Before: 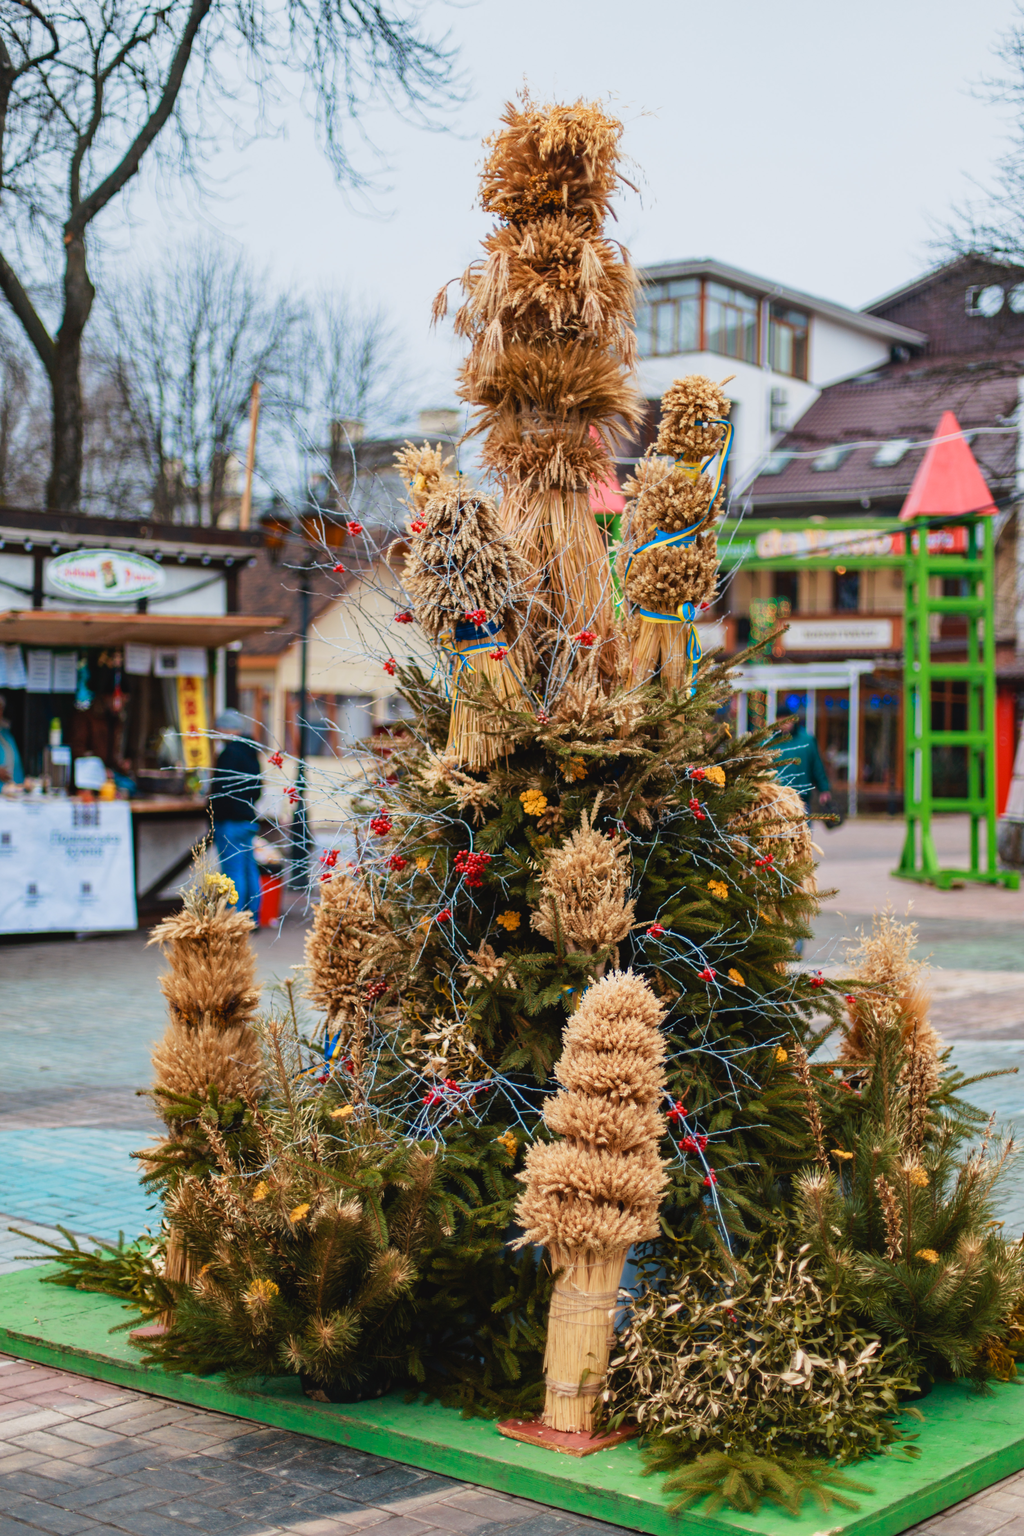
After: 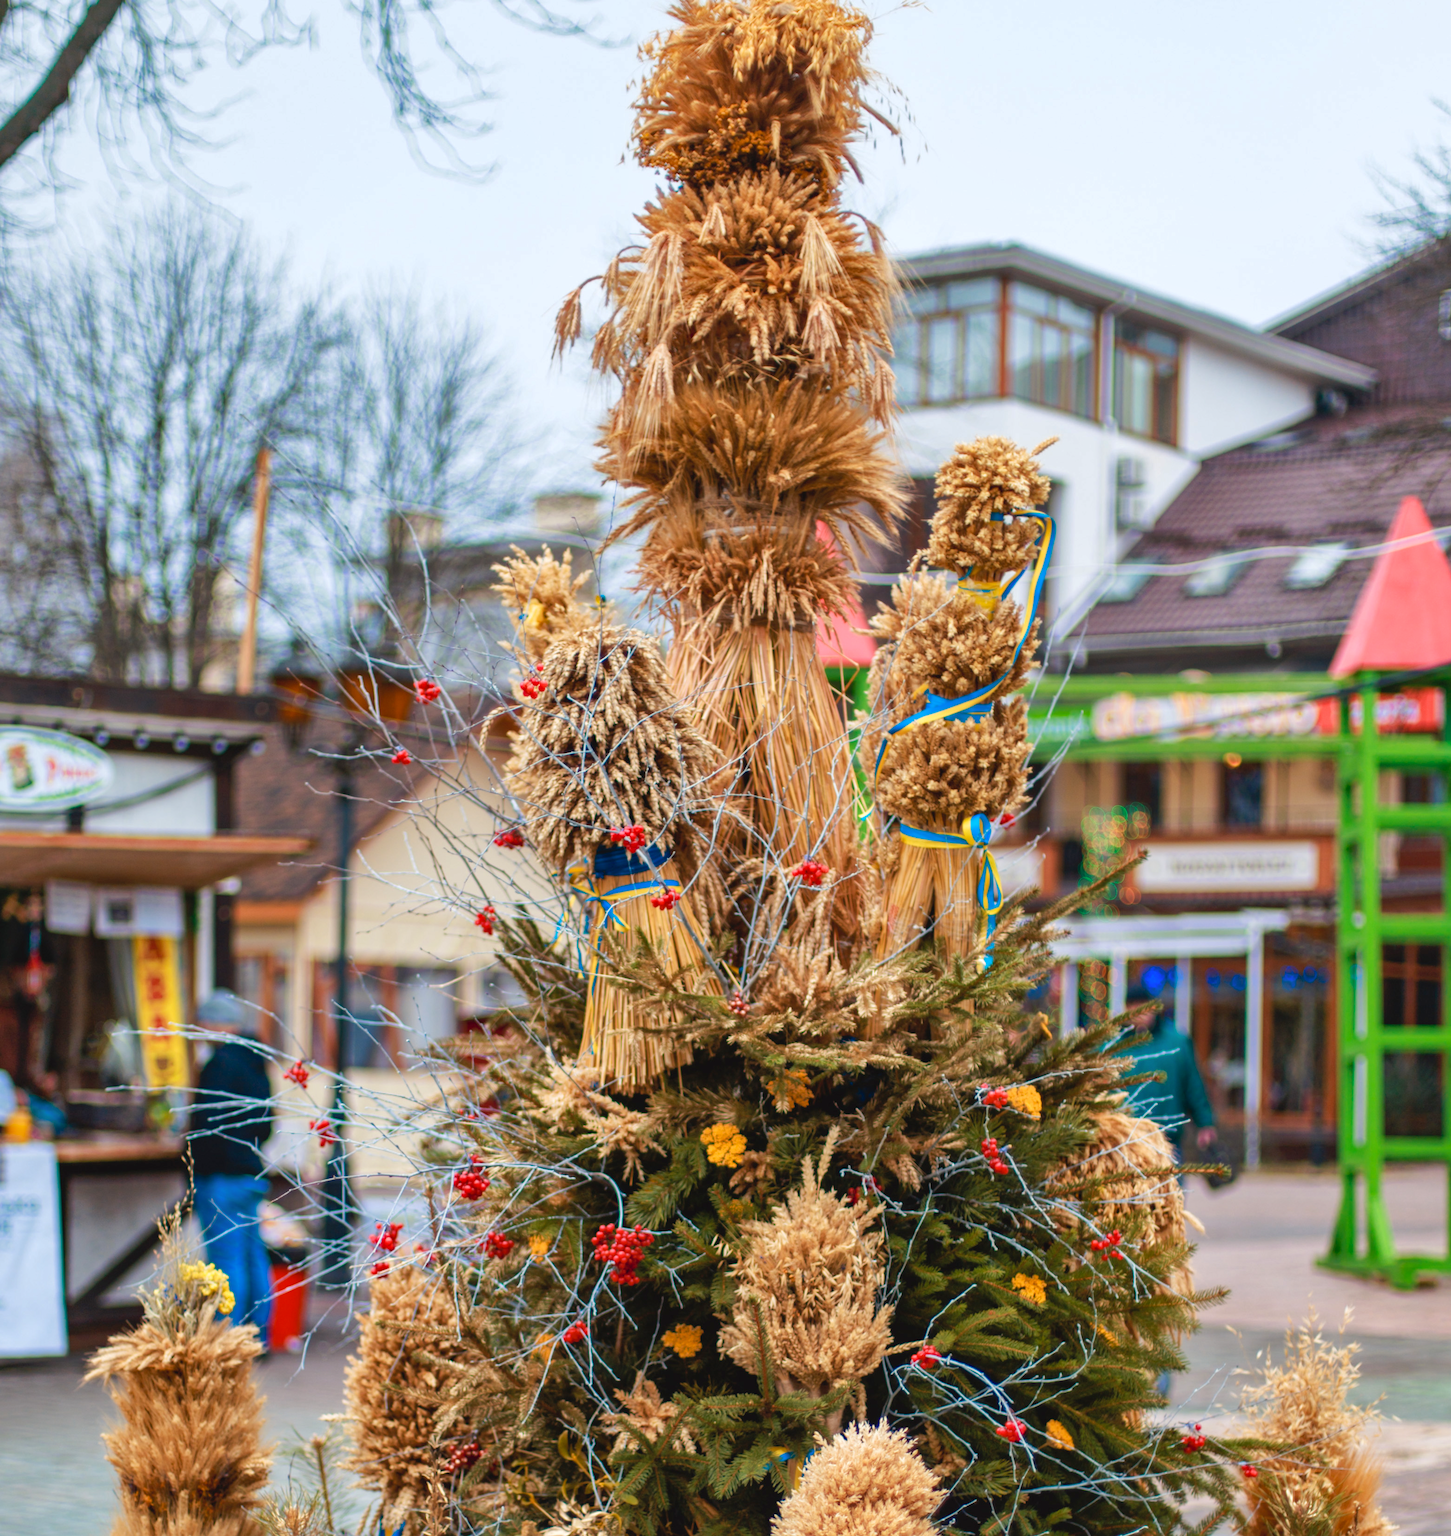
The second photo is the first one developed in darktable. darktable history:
crop and rotate: left 9.46%, top 7.262%, right 4.965%, bottom 32.368%
shadows and highlights: on, module defaults
exposure: black level correction 0.001, exposure 0.296 EV, compensate highlight preservation false
